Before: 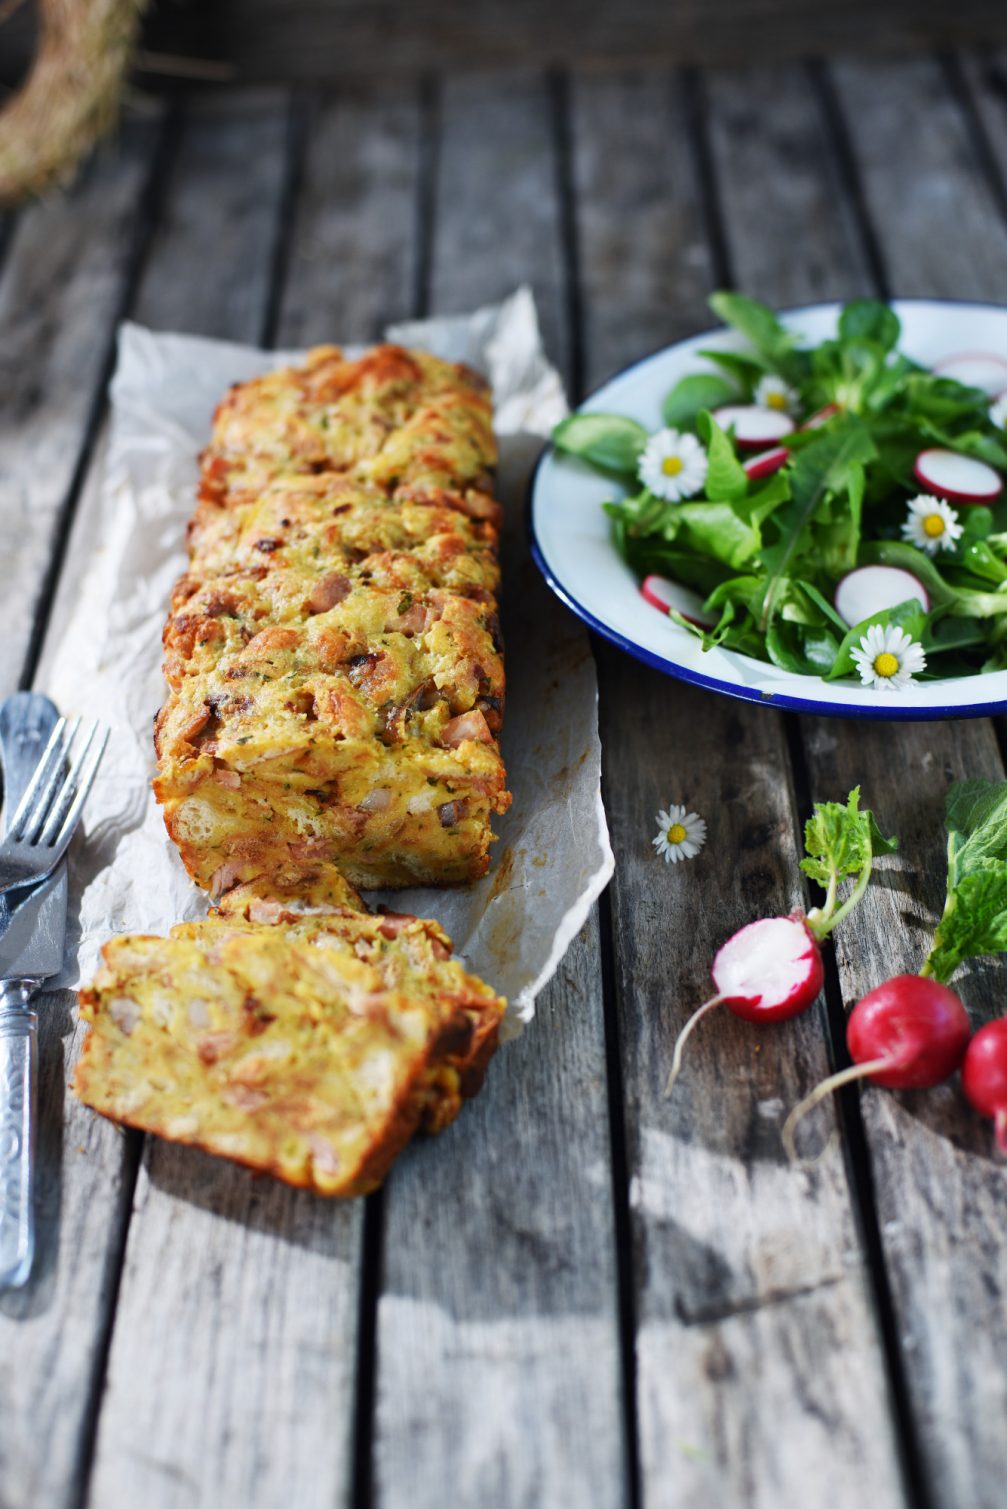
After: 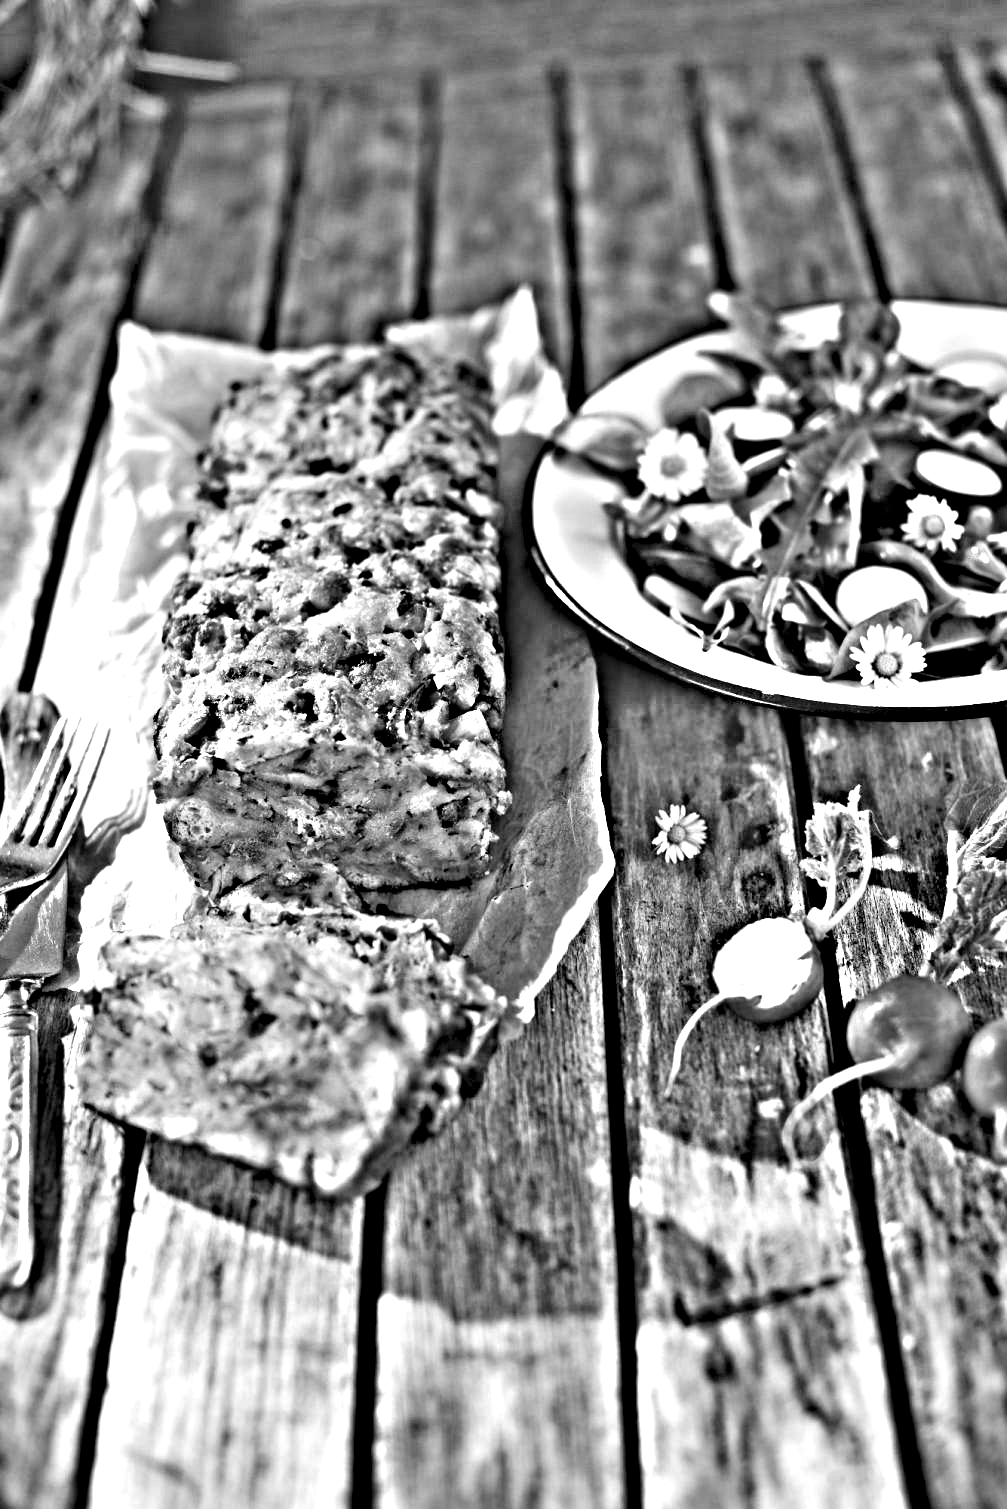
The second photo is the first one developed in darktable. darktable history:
highpass: on, module defaults
exposure: black level correction 0.009, exposure 1.425 EV, compensate highlight preservation false
